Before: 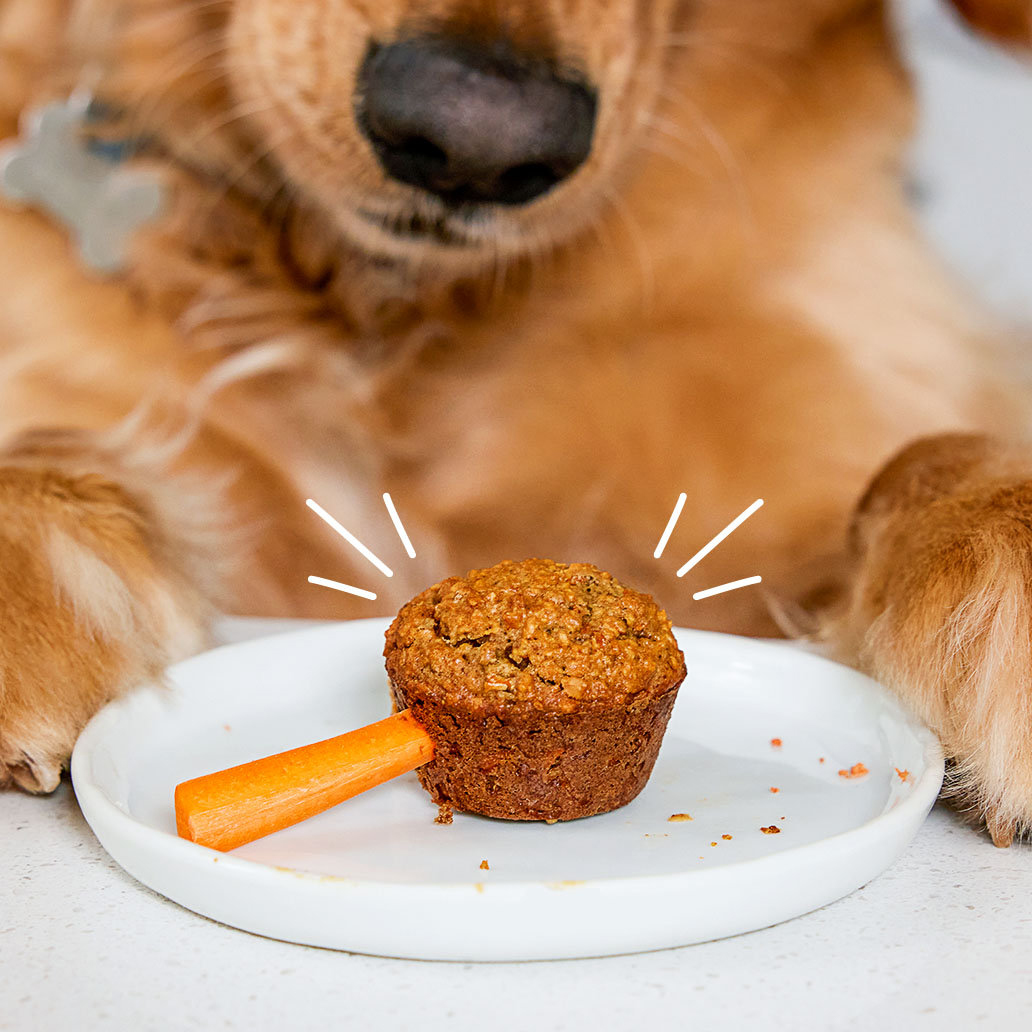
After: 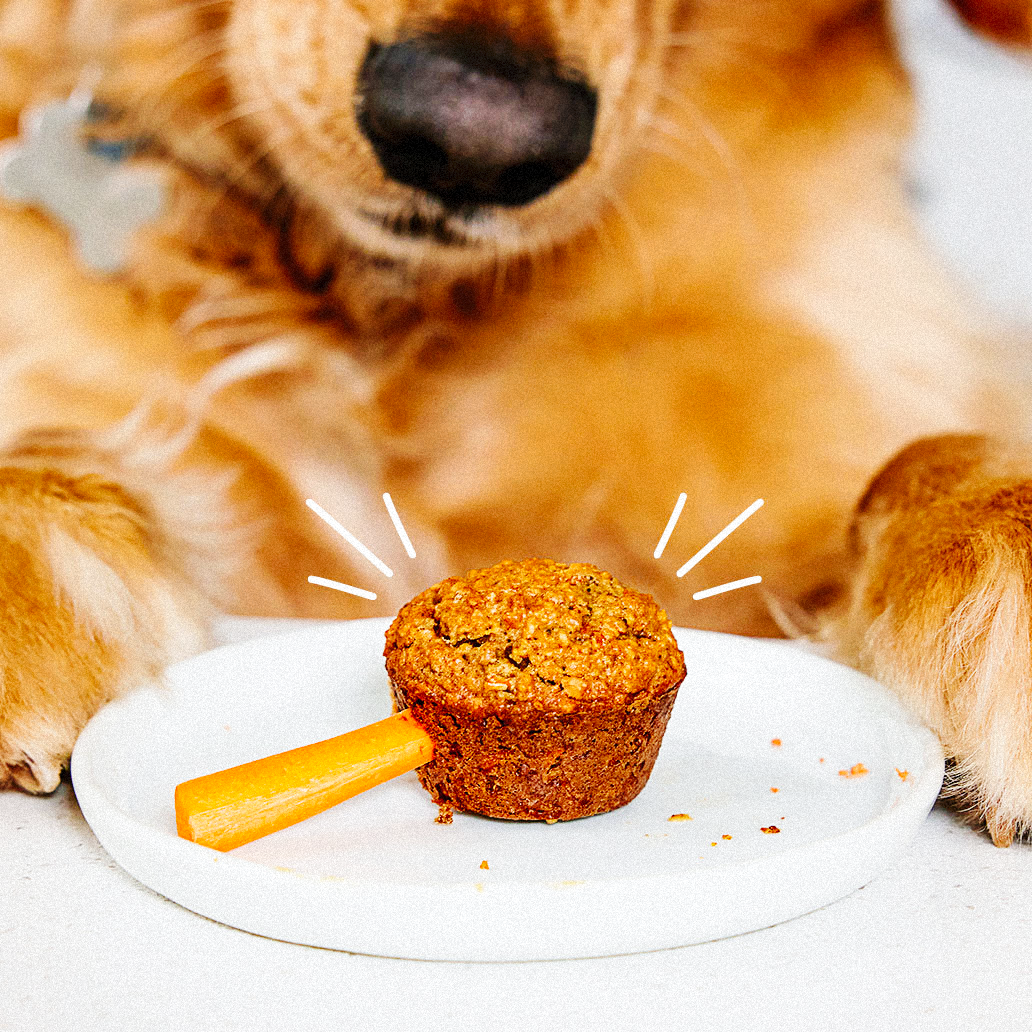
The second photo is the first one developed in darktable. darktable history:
grain: mid-tones bias 0%
base curve: curves: ch0 [(0, 0) (0.036, 0.025) (0.121, 0.166) (0.206, 0.329) (0.605, 0.79) (1, 1)], preserve colors none
